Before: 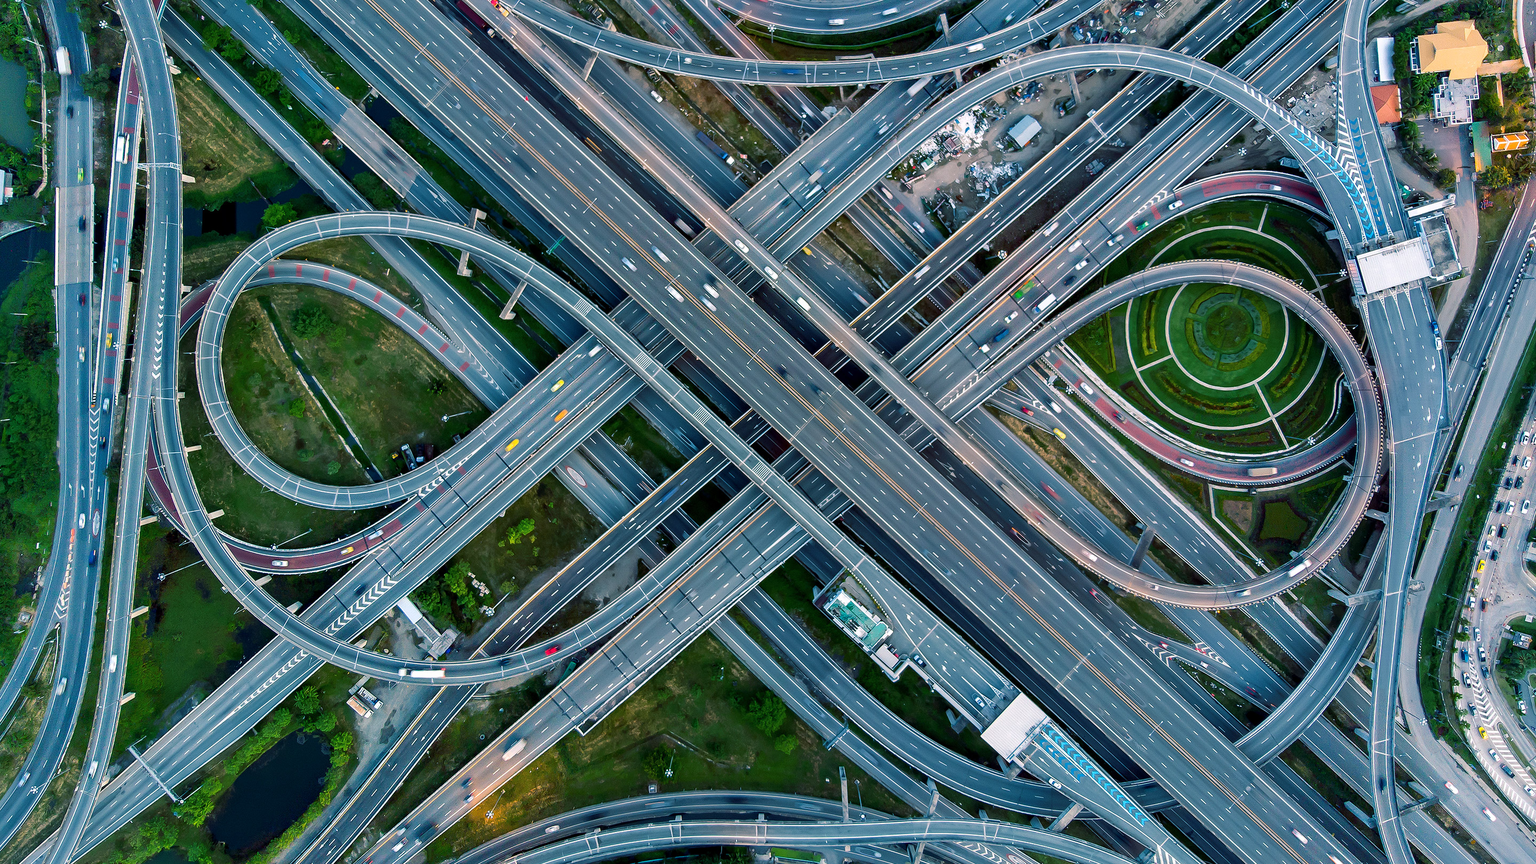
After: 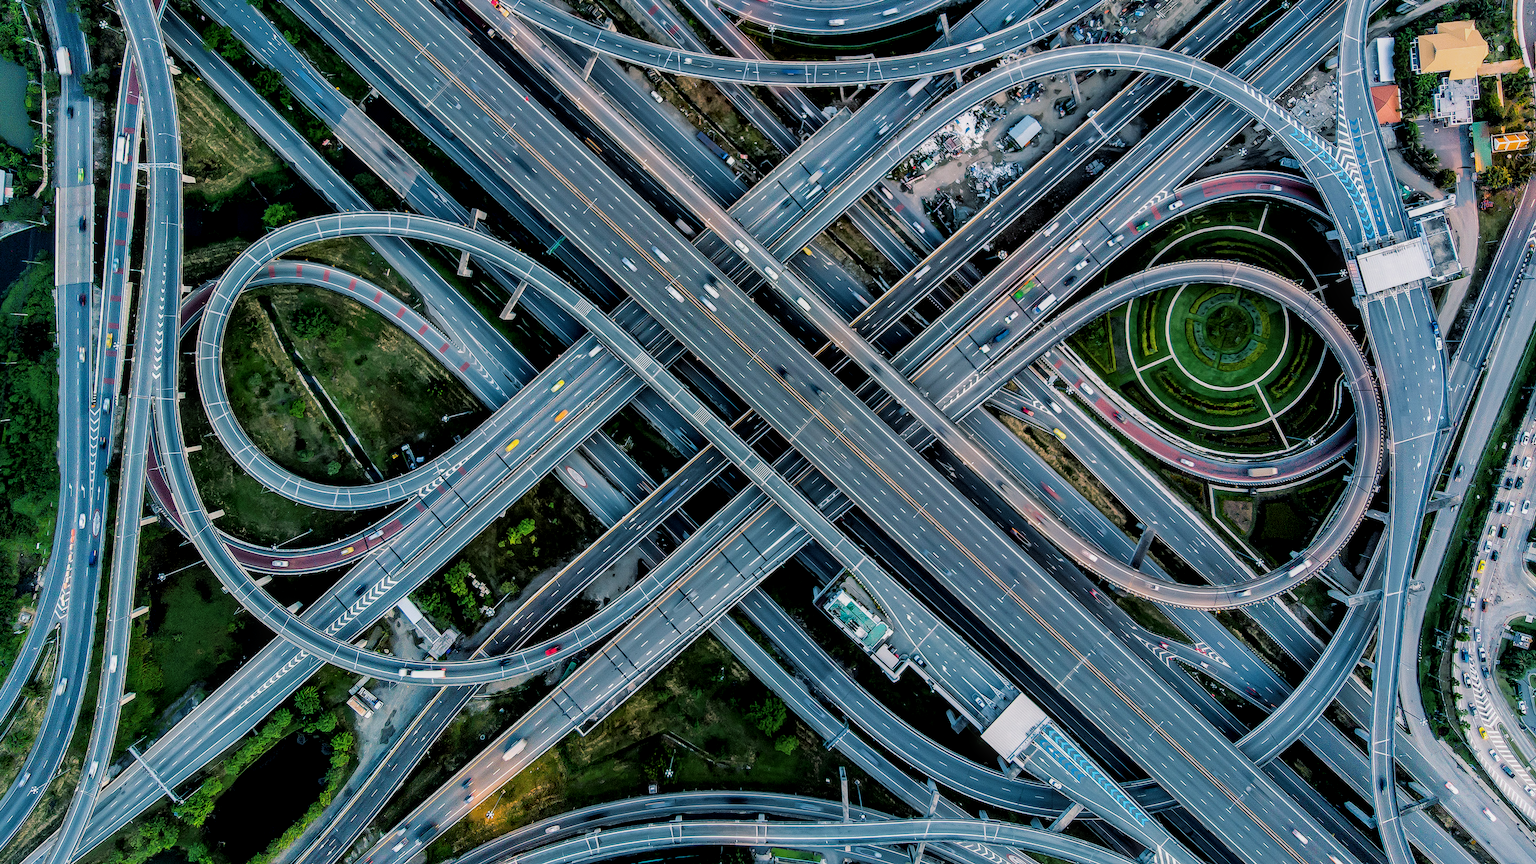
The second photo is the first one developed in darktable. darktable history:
local contrast: on, module defaults
filmic rgb: black relative exposure -3.86 EV, white relative exposure 3.48 EV, hardness 2.63, contrast 1.103
